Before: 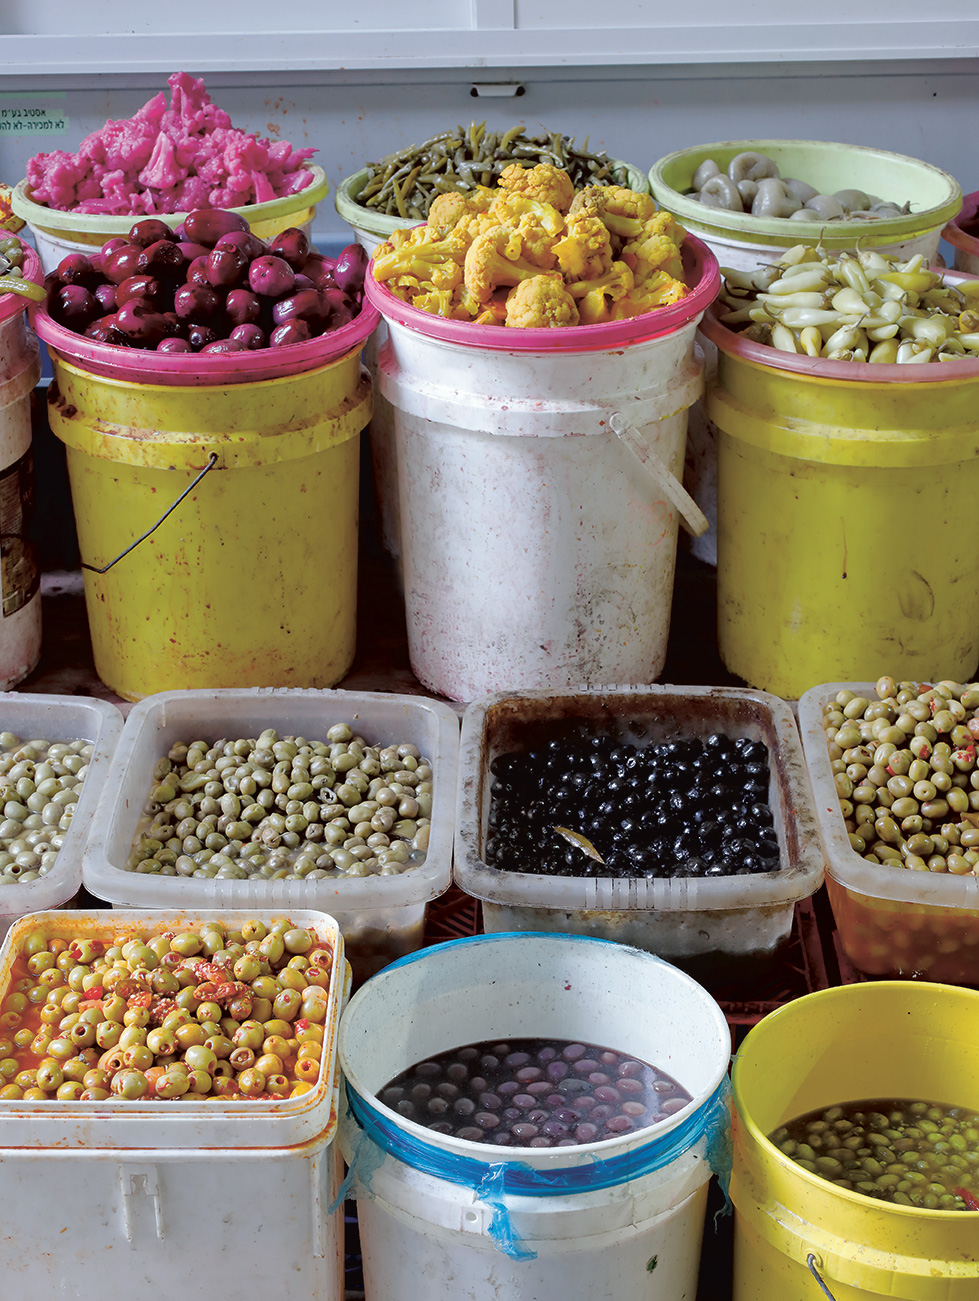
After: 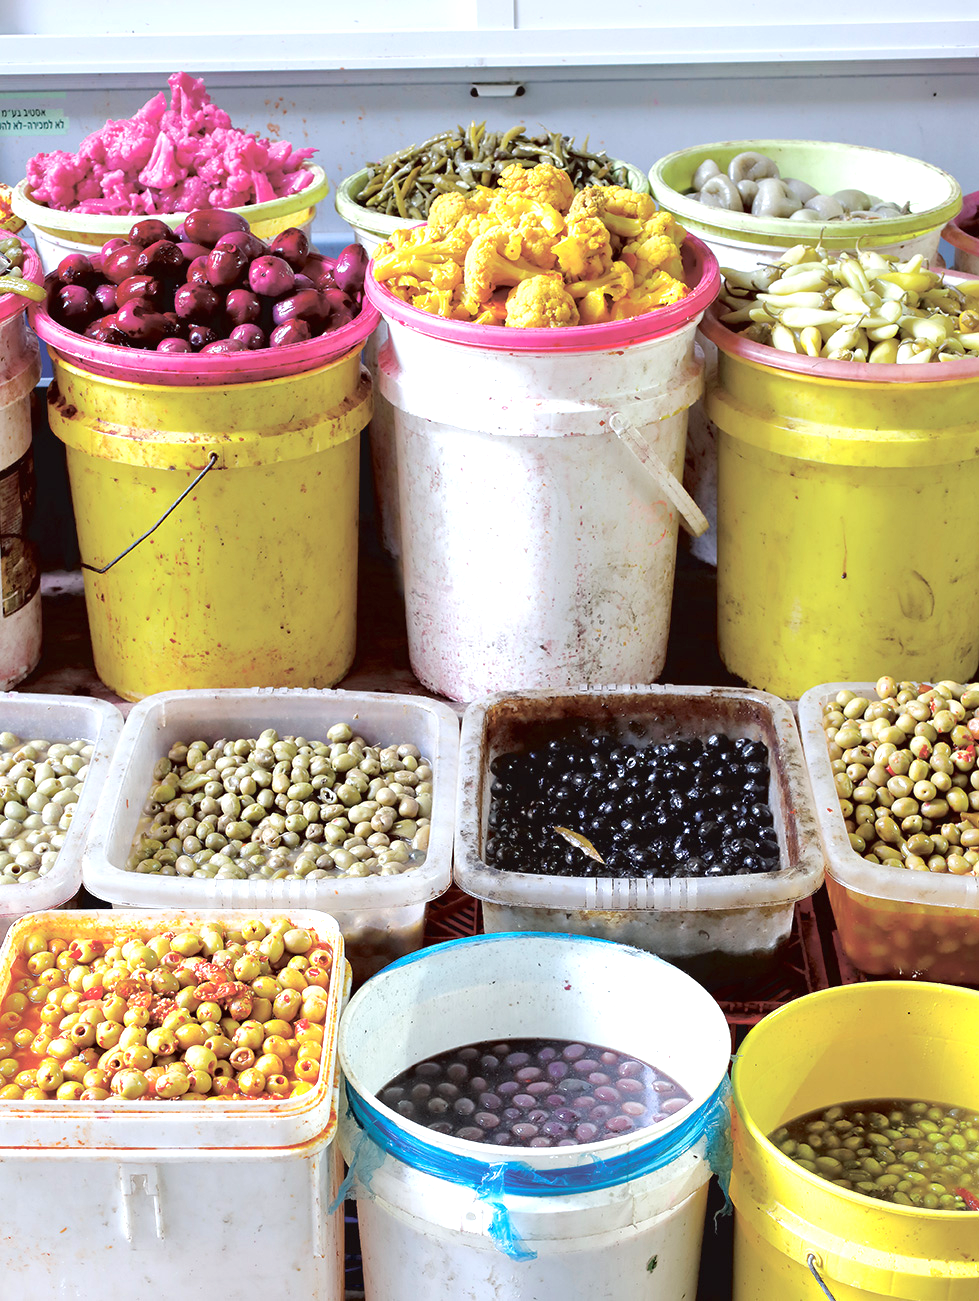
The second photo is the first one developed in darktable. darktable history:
exposure: black level correction 0, exposure 0.954 EV, compensate highlight preservation false
